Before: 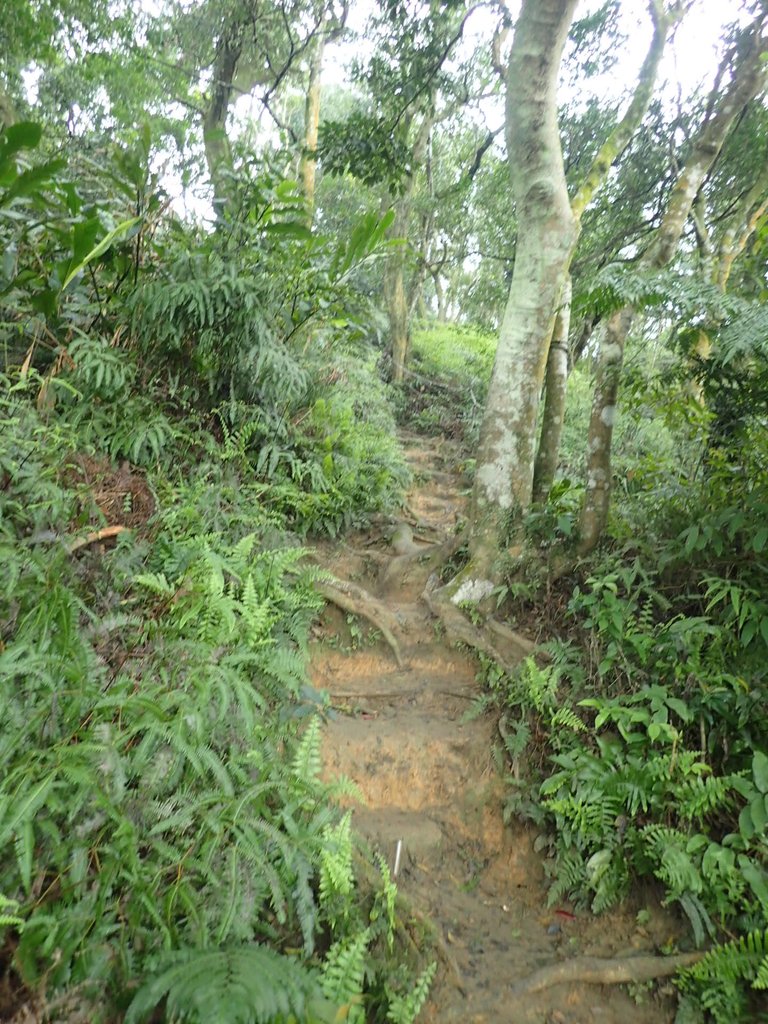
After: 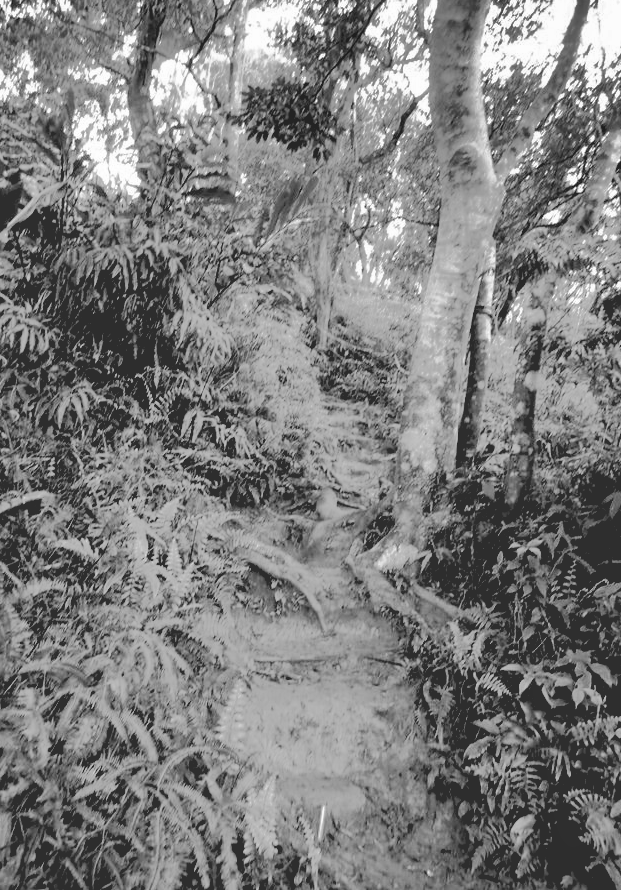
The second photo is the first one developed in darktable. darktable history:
color calibration: output gray [0.18, 0.41, 0.41, 0], gray › normalize channels true, illuminant same as pipeline (D50), adaptation XYZ, x 0.346, y 0.359, gamut compression 0
base curve: curves: ch0 [(0.065, 0.026) (0.236, 0.358) (0.53, 0.546) (0.777, 0.841) (0.924, 0.992)], preserve colors average RGB
crop: left 9.929%, top 3.475%, right 9.188%, bottom 9.529%
shadows and highlights: shadows 24.5, highlights -78.15, soften with gaussian
